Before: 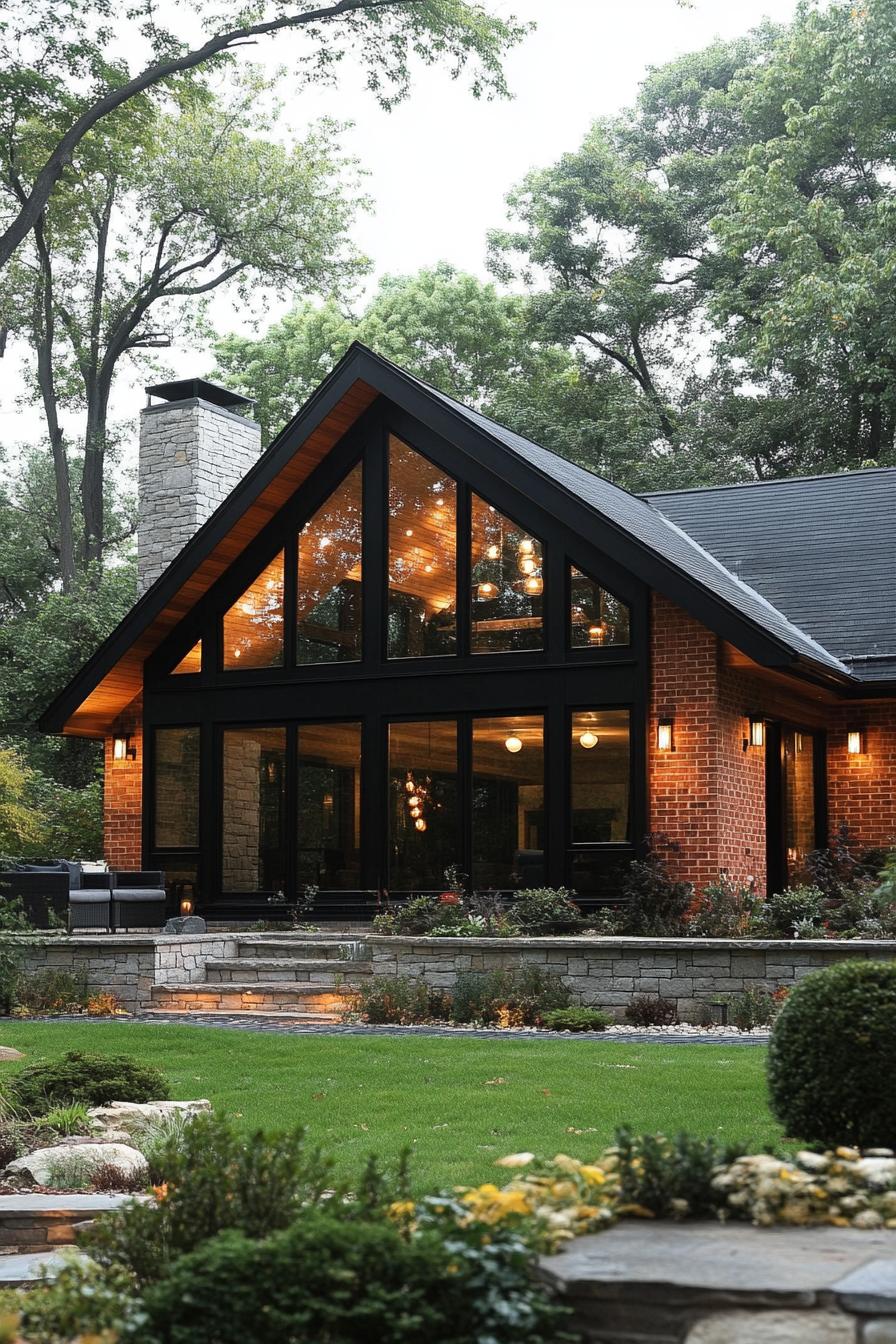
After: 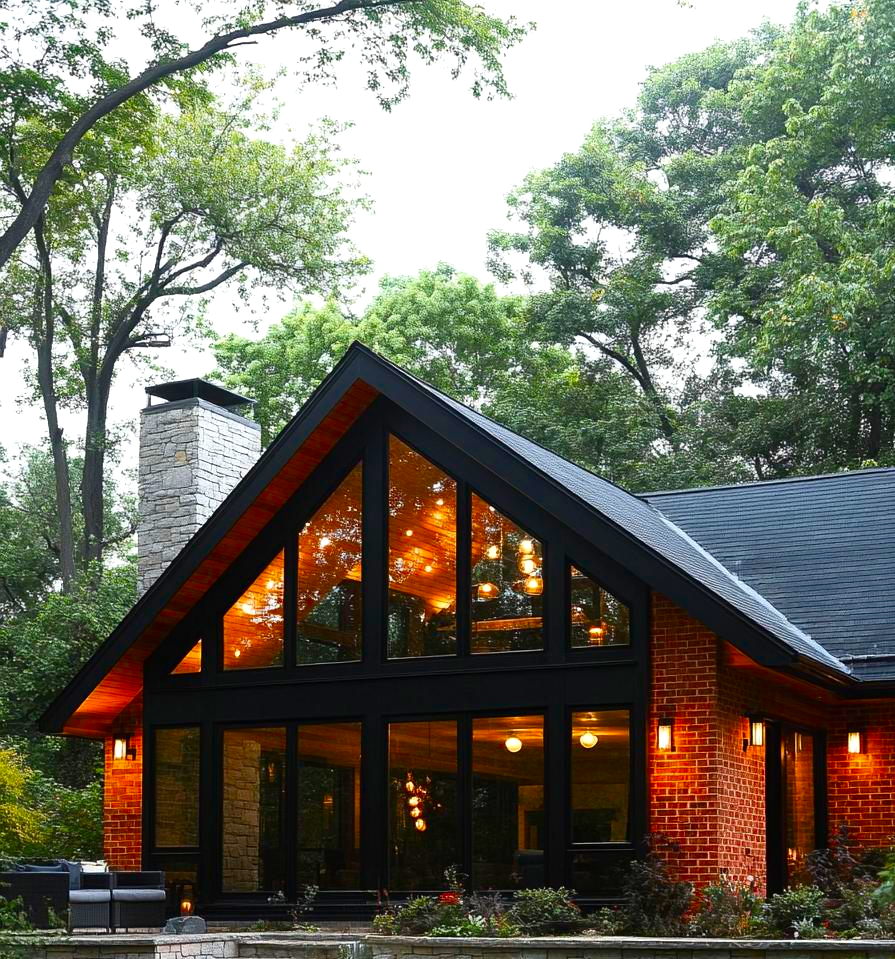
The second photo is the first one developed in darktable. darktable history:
contrast brightness saturation: brightness -0.02, saturation 0.35
crop: bottom 28.576%
color balance rgb: linear chroma grading › shadows 16%, perceptual saturation grading › global saturation 8%, perceptual saturation grading › shadows 4%, perceptual brilliance grading › global brilliance 2%, perceptual brilliance grading › highlights 8%, perceptual brilliance grading › shadows -4%, global vibrance 16%, saturation formula JzAzBz (2021)
